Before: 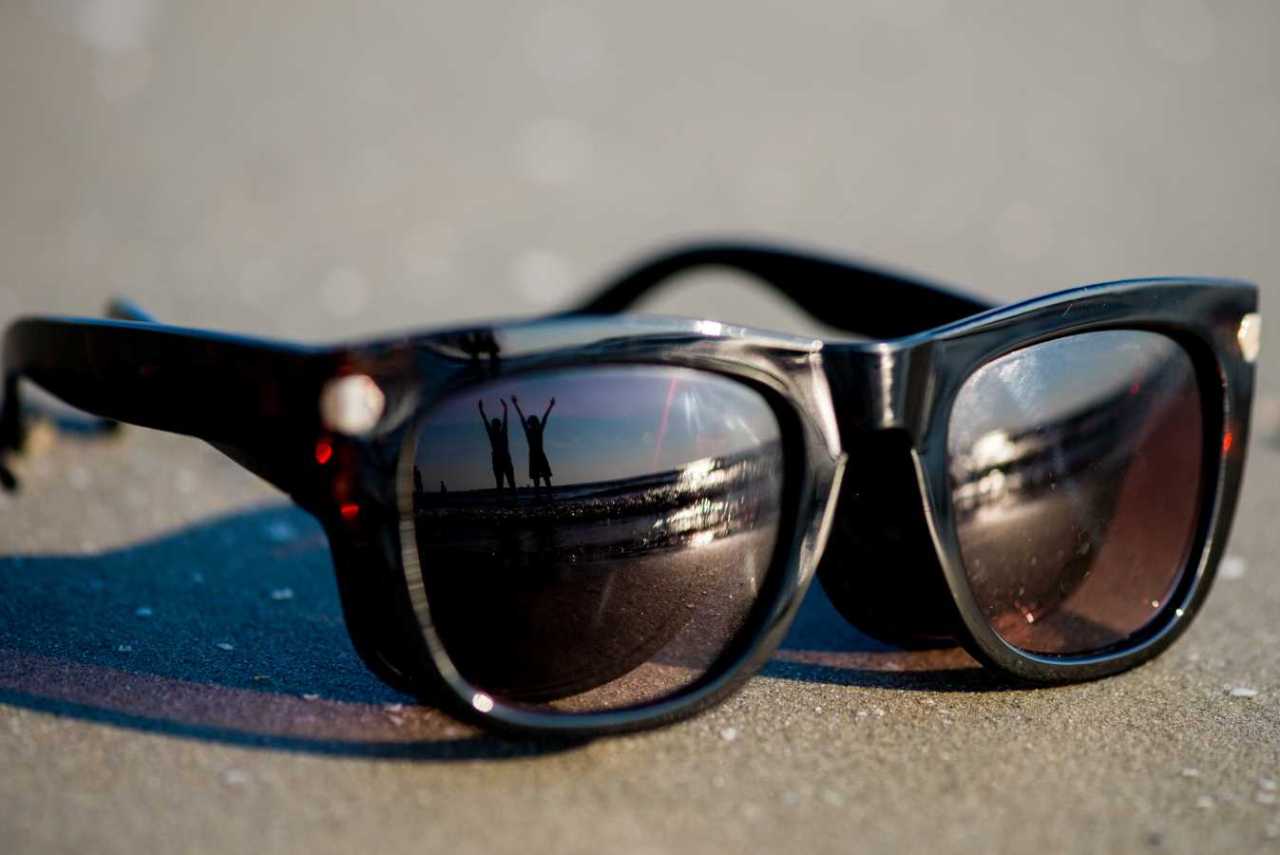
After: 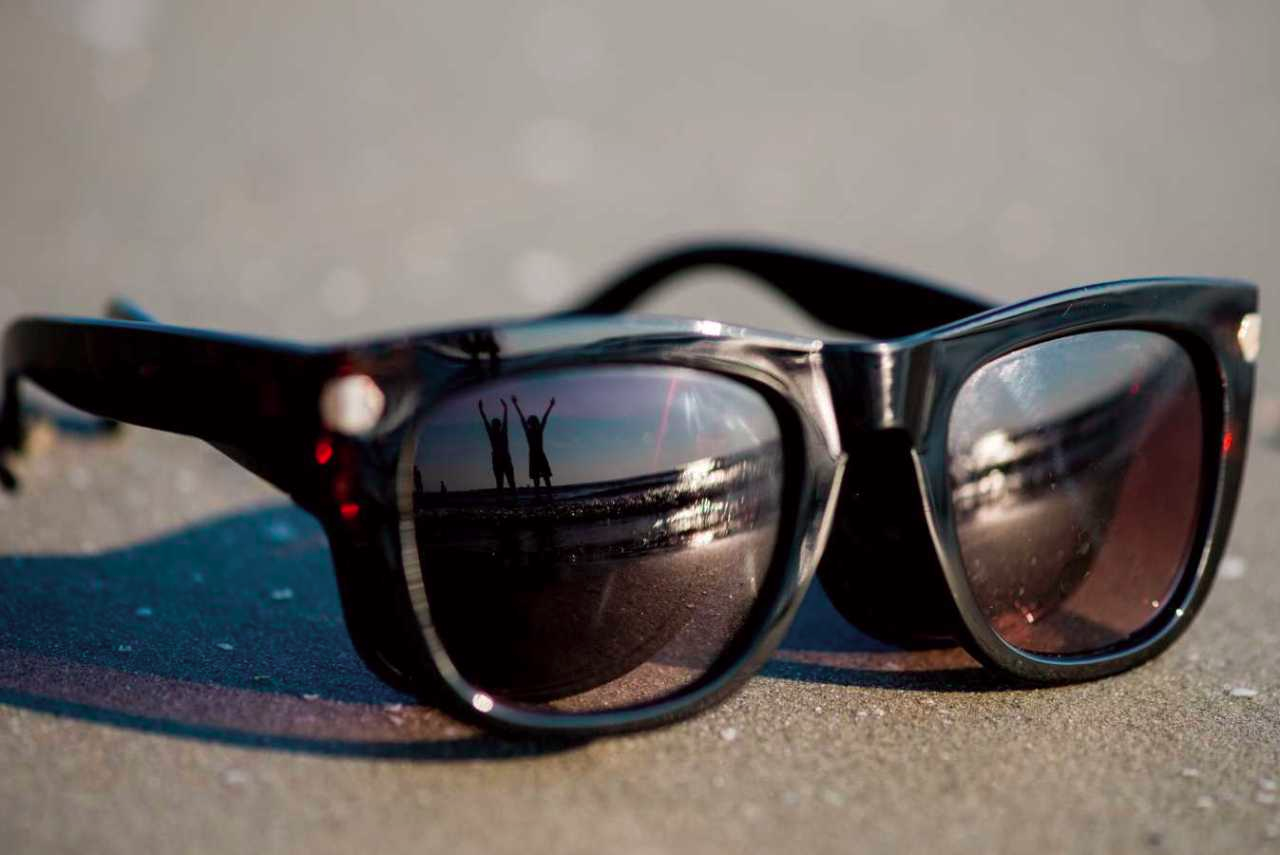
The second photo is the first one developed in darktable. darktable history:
tone curve: curves: ch0 [(0, 0) (0.253, 0.237) (1, 1)]; ch1 [(0, 0) (0.411, 0.385) (0.502, 0.506) (0.557, 0.565) (0.66, 0.683) (1, 1)]; ch2 [(0, 0) (0.394, 0.413) (0.5, 0.5) (1, 1)], color space Lab, independent channels, preserve colors none
shadows and highlights: shadows 25, highlights -25
